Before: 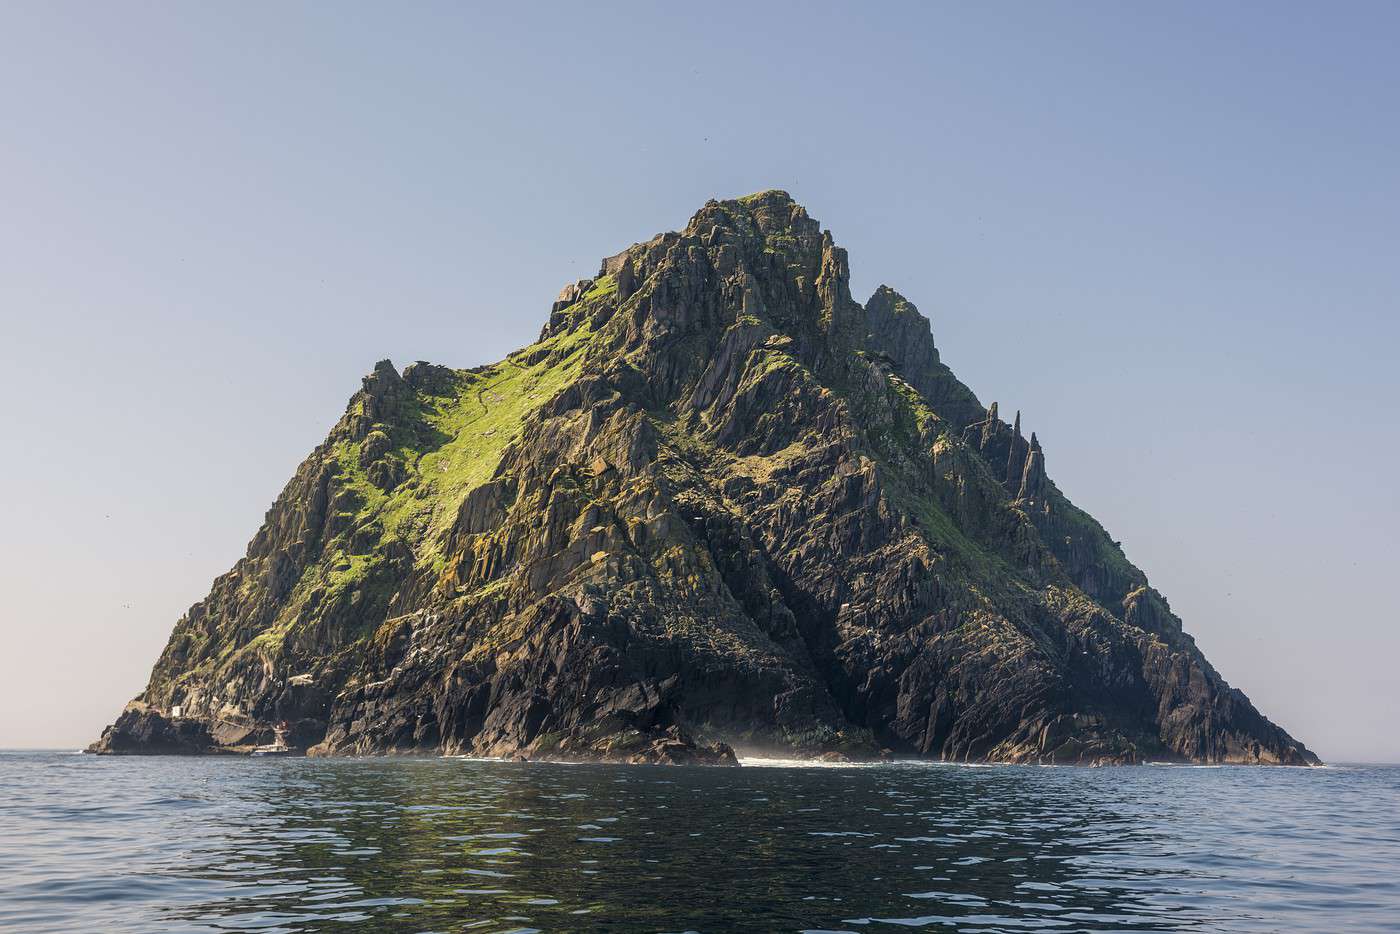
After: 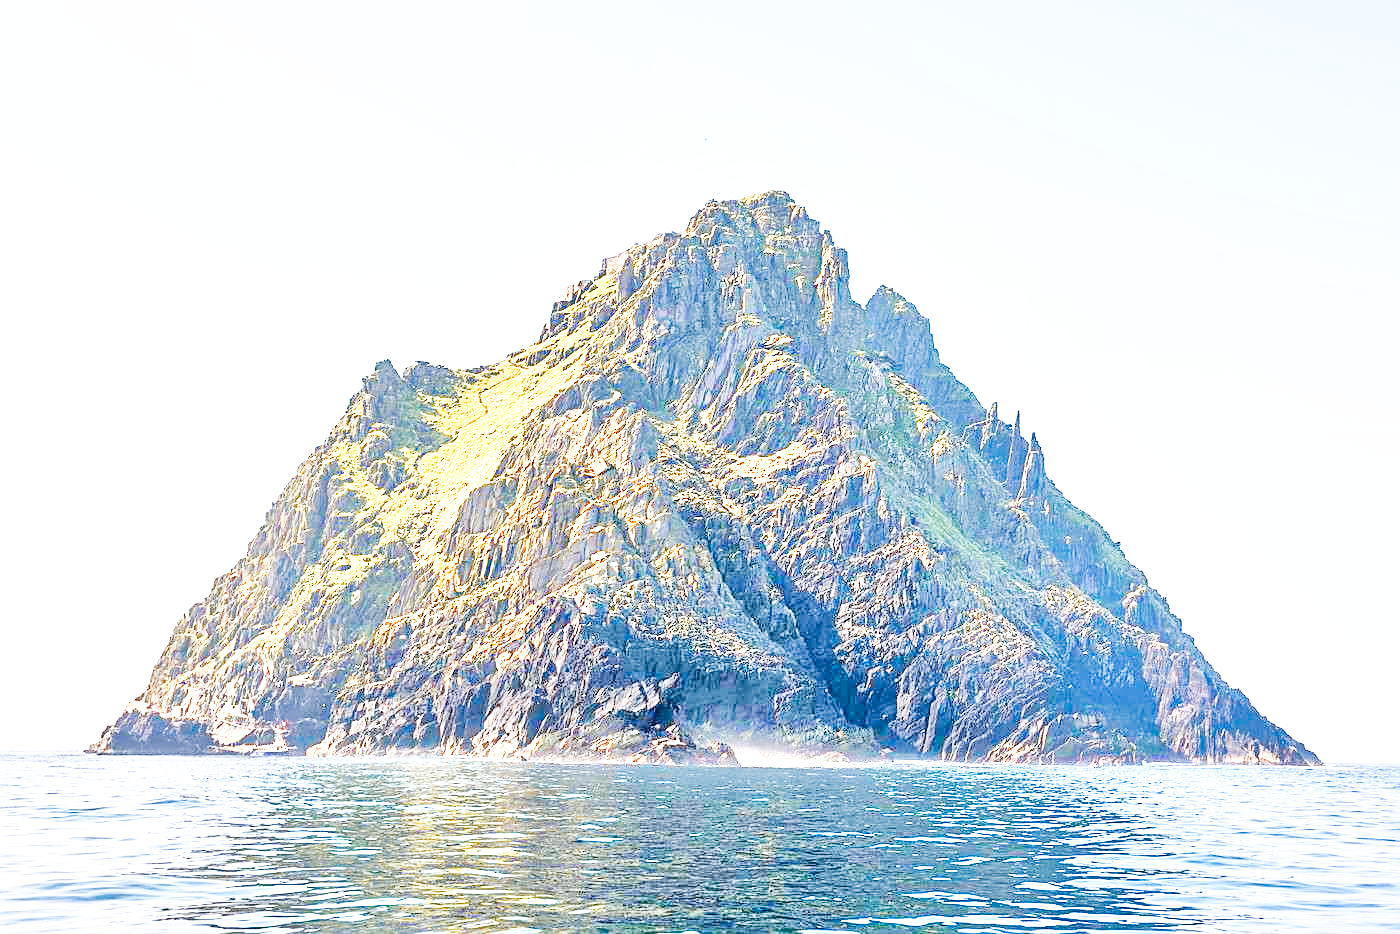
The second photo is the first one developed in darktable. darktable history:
local contrast: mode bilateral grid, contrast 20, coarseness 50, detail 120%, midtone range 0.2
color calibration: illuminant as shot in camera, x 0.358, y 0.373, temperature 4628.91 K
base curve: curves: ch0 [(0, 0) (0.007, 0.004) (0.027, 0.03) (0.046, 0.07) (0.207, 0.54) (0.442, 0.872) (0.673, 0.972) (1, 1)], preserve colors none
tone equalizer: -8 EV 2 EV, -7 EV 2 EV, -6 EV 2 EV, -5 EV 2 EV, -4 EV 2 EV, -3 EV 1.5 EV, -2 EV 1 EV, -1 EV 0.5 EV
exposure: black level correction 0, exposure 1 EV, compensate highlight preservation false
color zones: curves: ch1 [(0.263, 0.53) (0.376, 0.287) (0.487, 0.512) (0.748, 0.547) (1, 0.513)]; ch2 [(0.262, 0.45) (0.751, 0.477)], mix 31.98%
sharpen: on, module defaults
